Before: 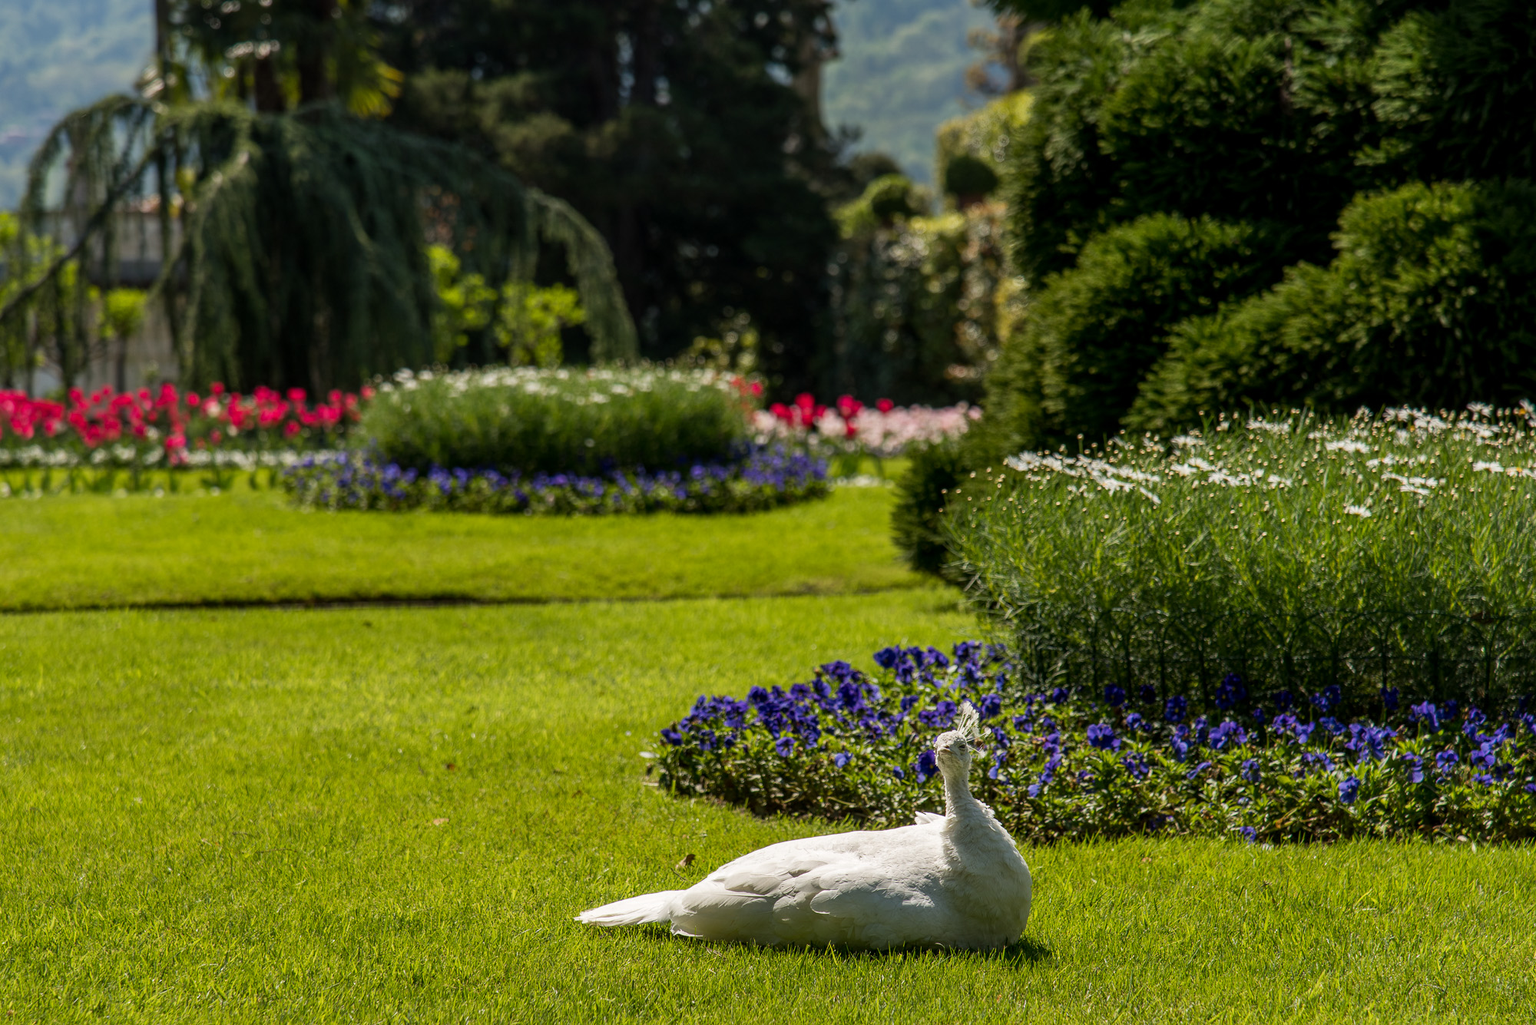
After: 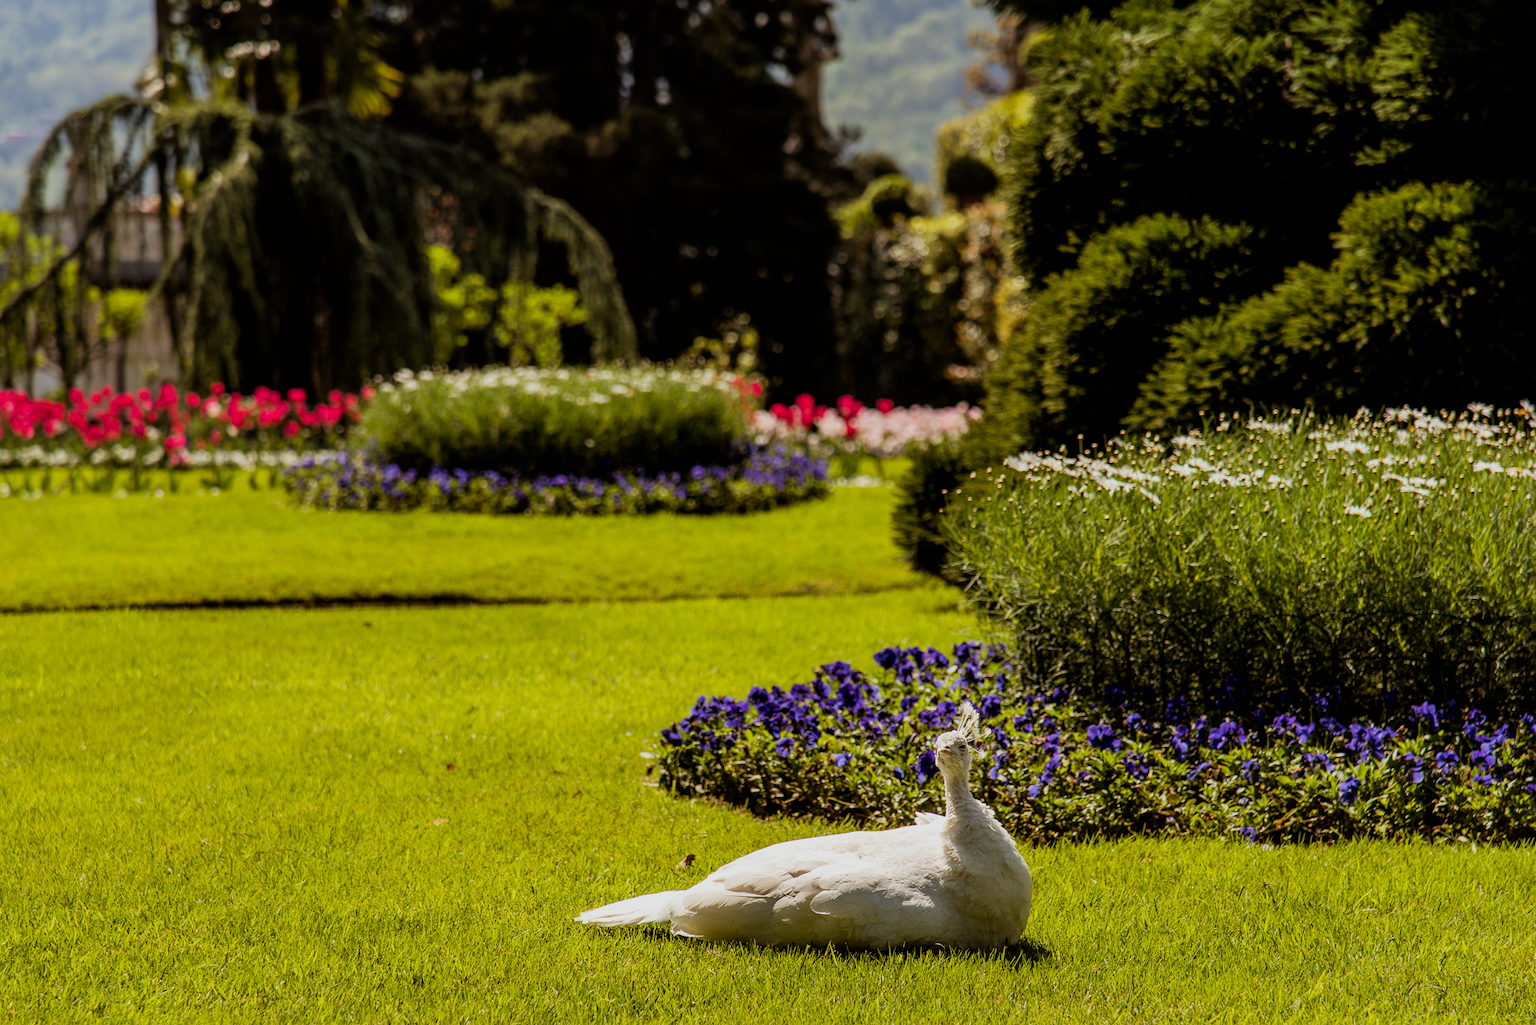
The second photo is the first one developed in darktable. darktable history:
rgb levels: mode RGB, independent channels, levels [[0, 0.5, 1], [0, 0.521, 1], [0, 0.536, 1]]
exposure: black level correction 0.001, exposure 0.5 EV, compensate exposure bias true, compensate highlight preservation false
filmic rgb: black relative exposure -7.65 EV, white relative exposure 4.56 EV, hardness 3.61
